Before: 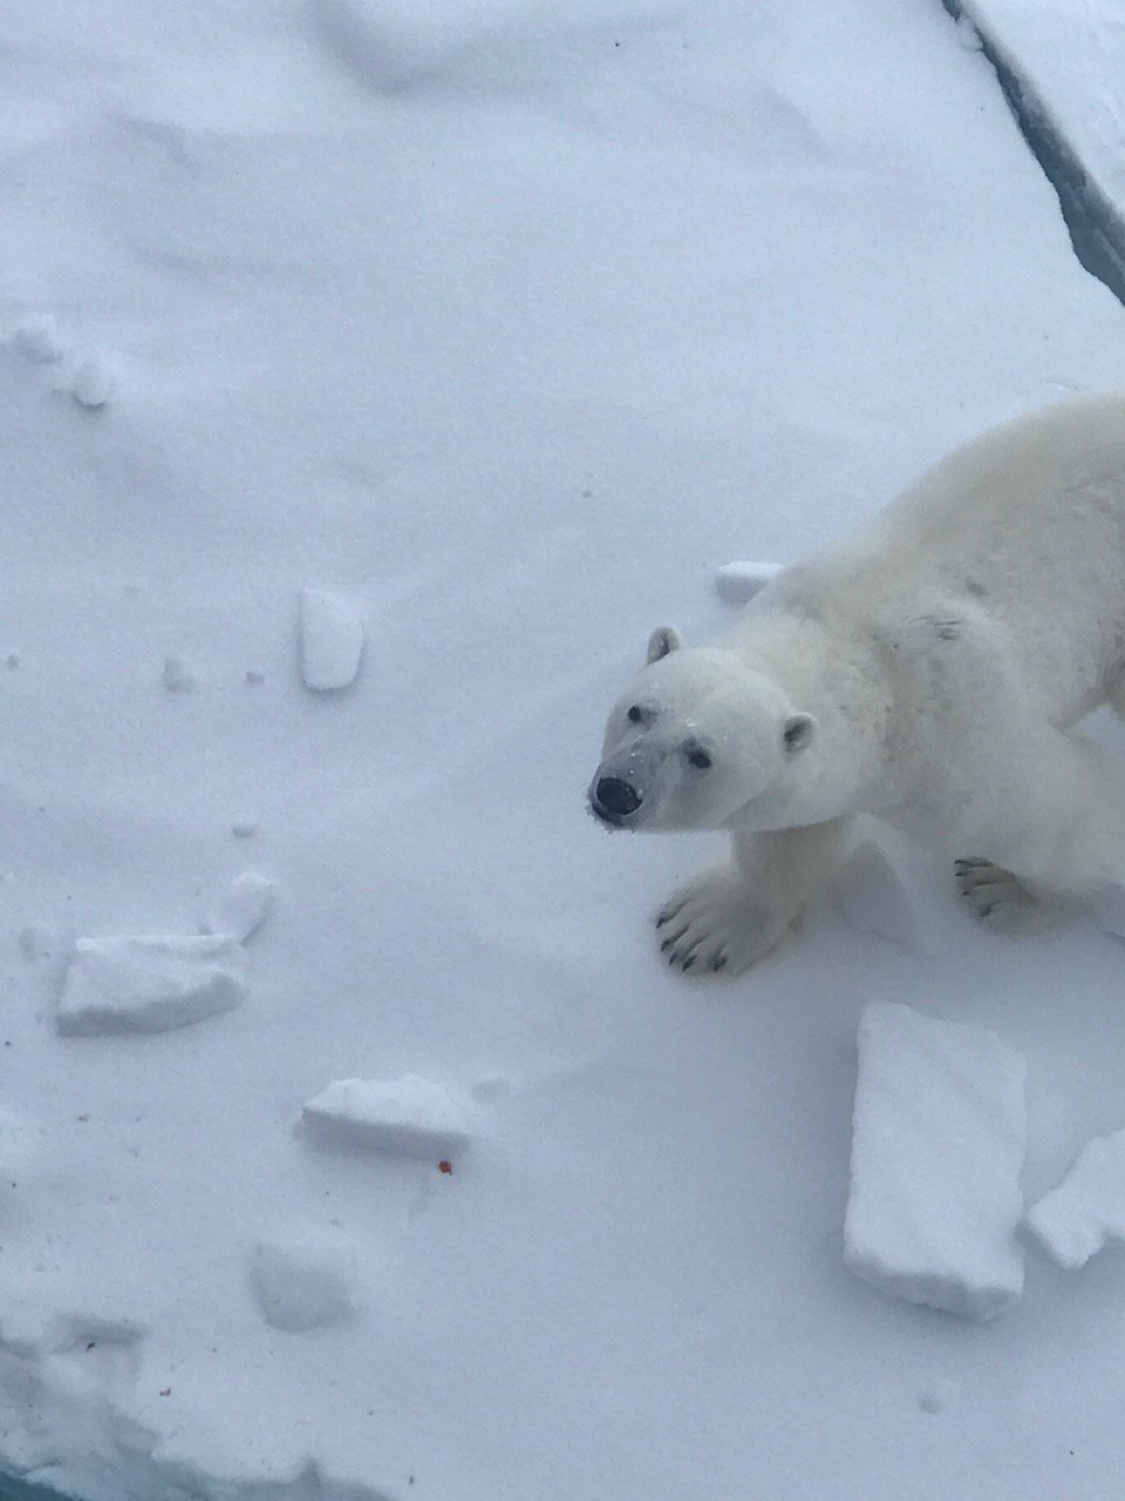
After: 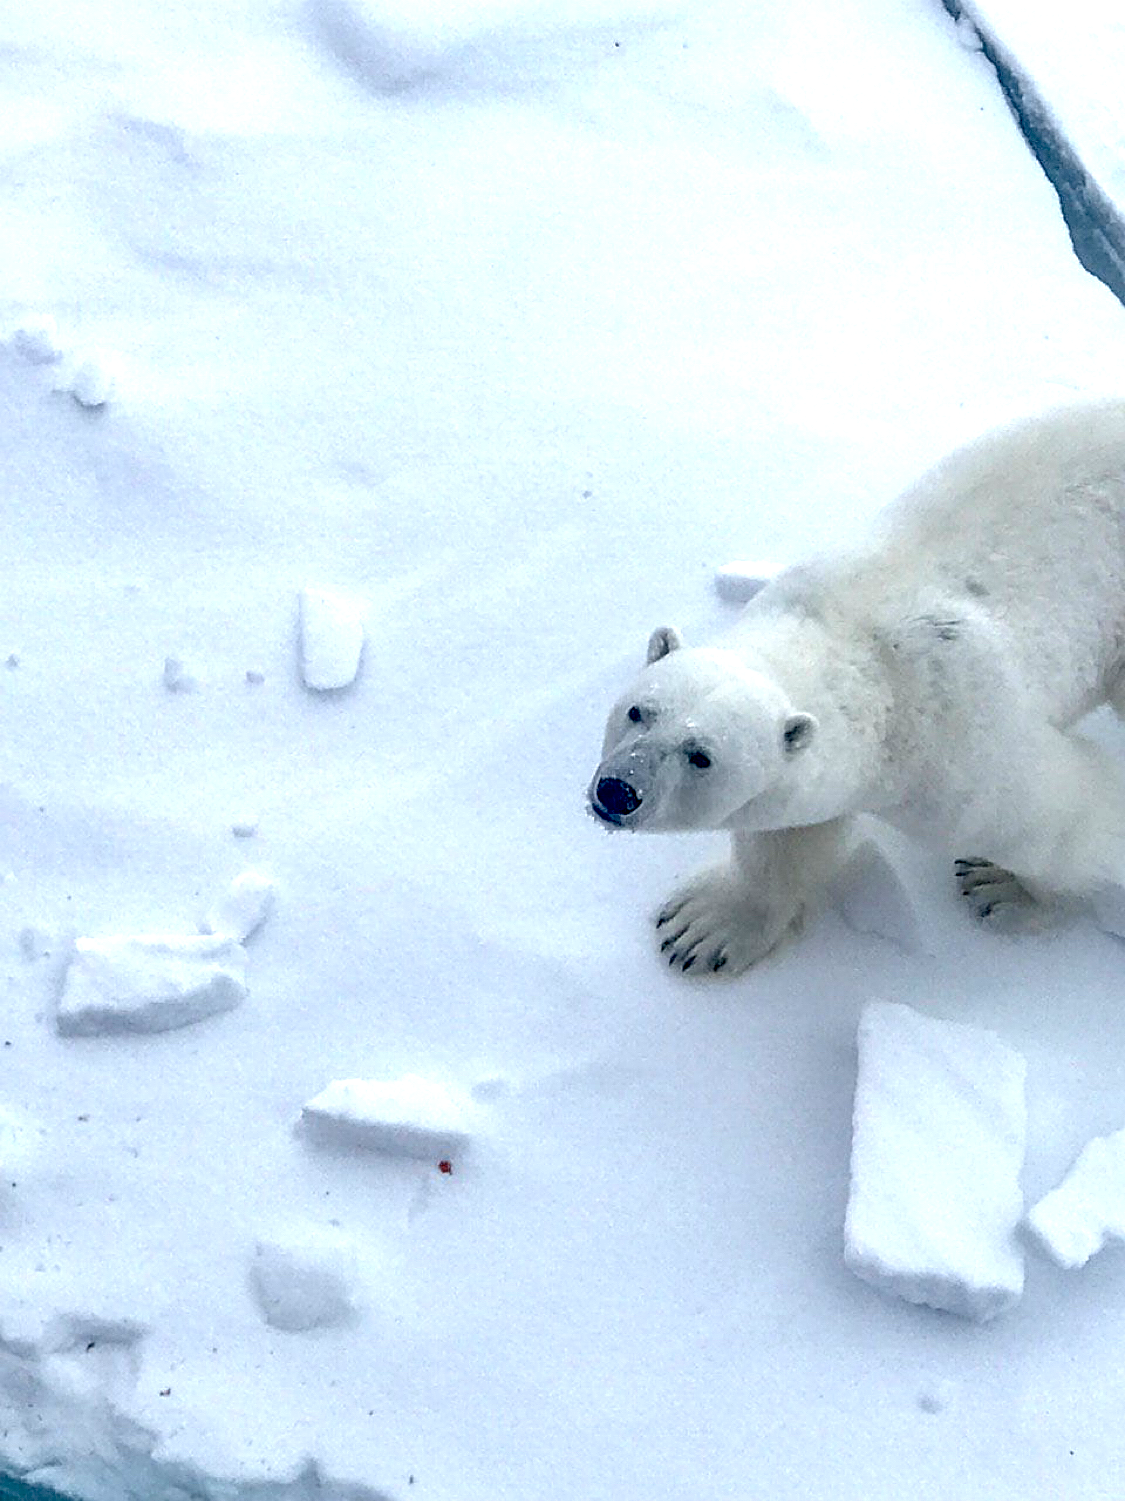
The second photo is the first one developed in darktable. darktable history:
local contrast: detail 130%
sharpen: on, module defaults
exposure: black level correction 0.036, exposure 0.902 EV, compensate highlight preservation false
